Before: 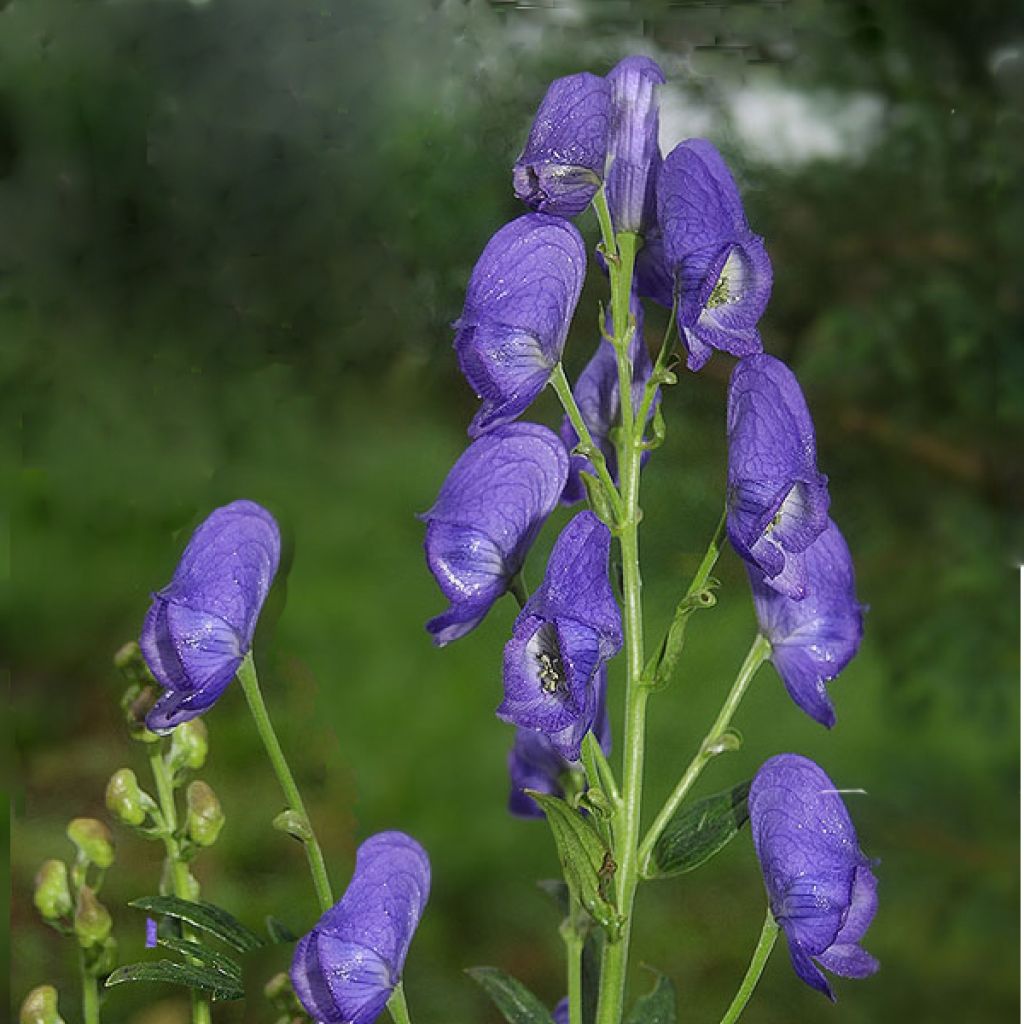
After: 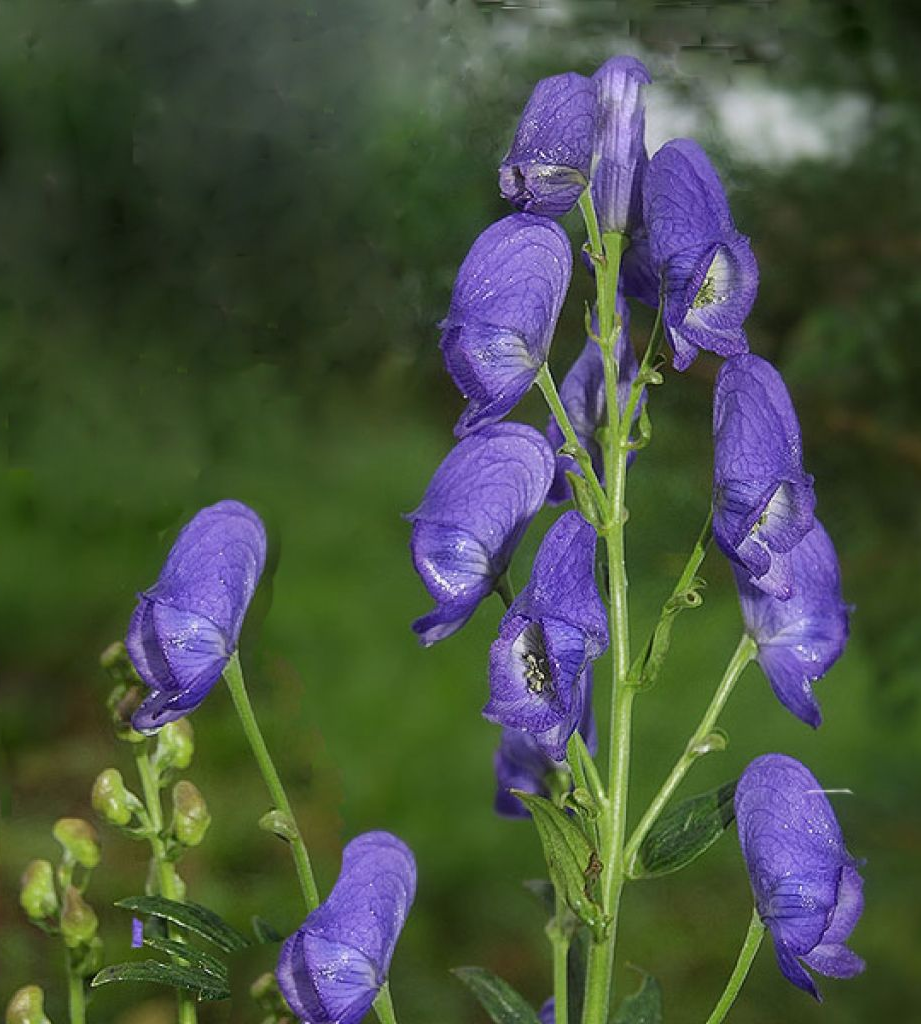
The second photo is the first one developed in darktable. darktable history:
crop and rotate: left 1.396%, right 8.662%
